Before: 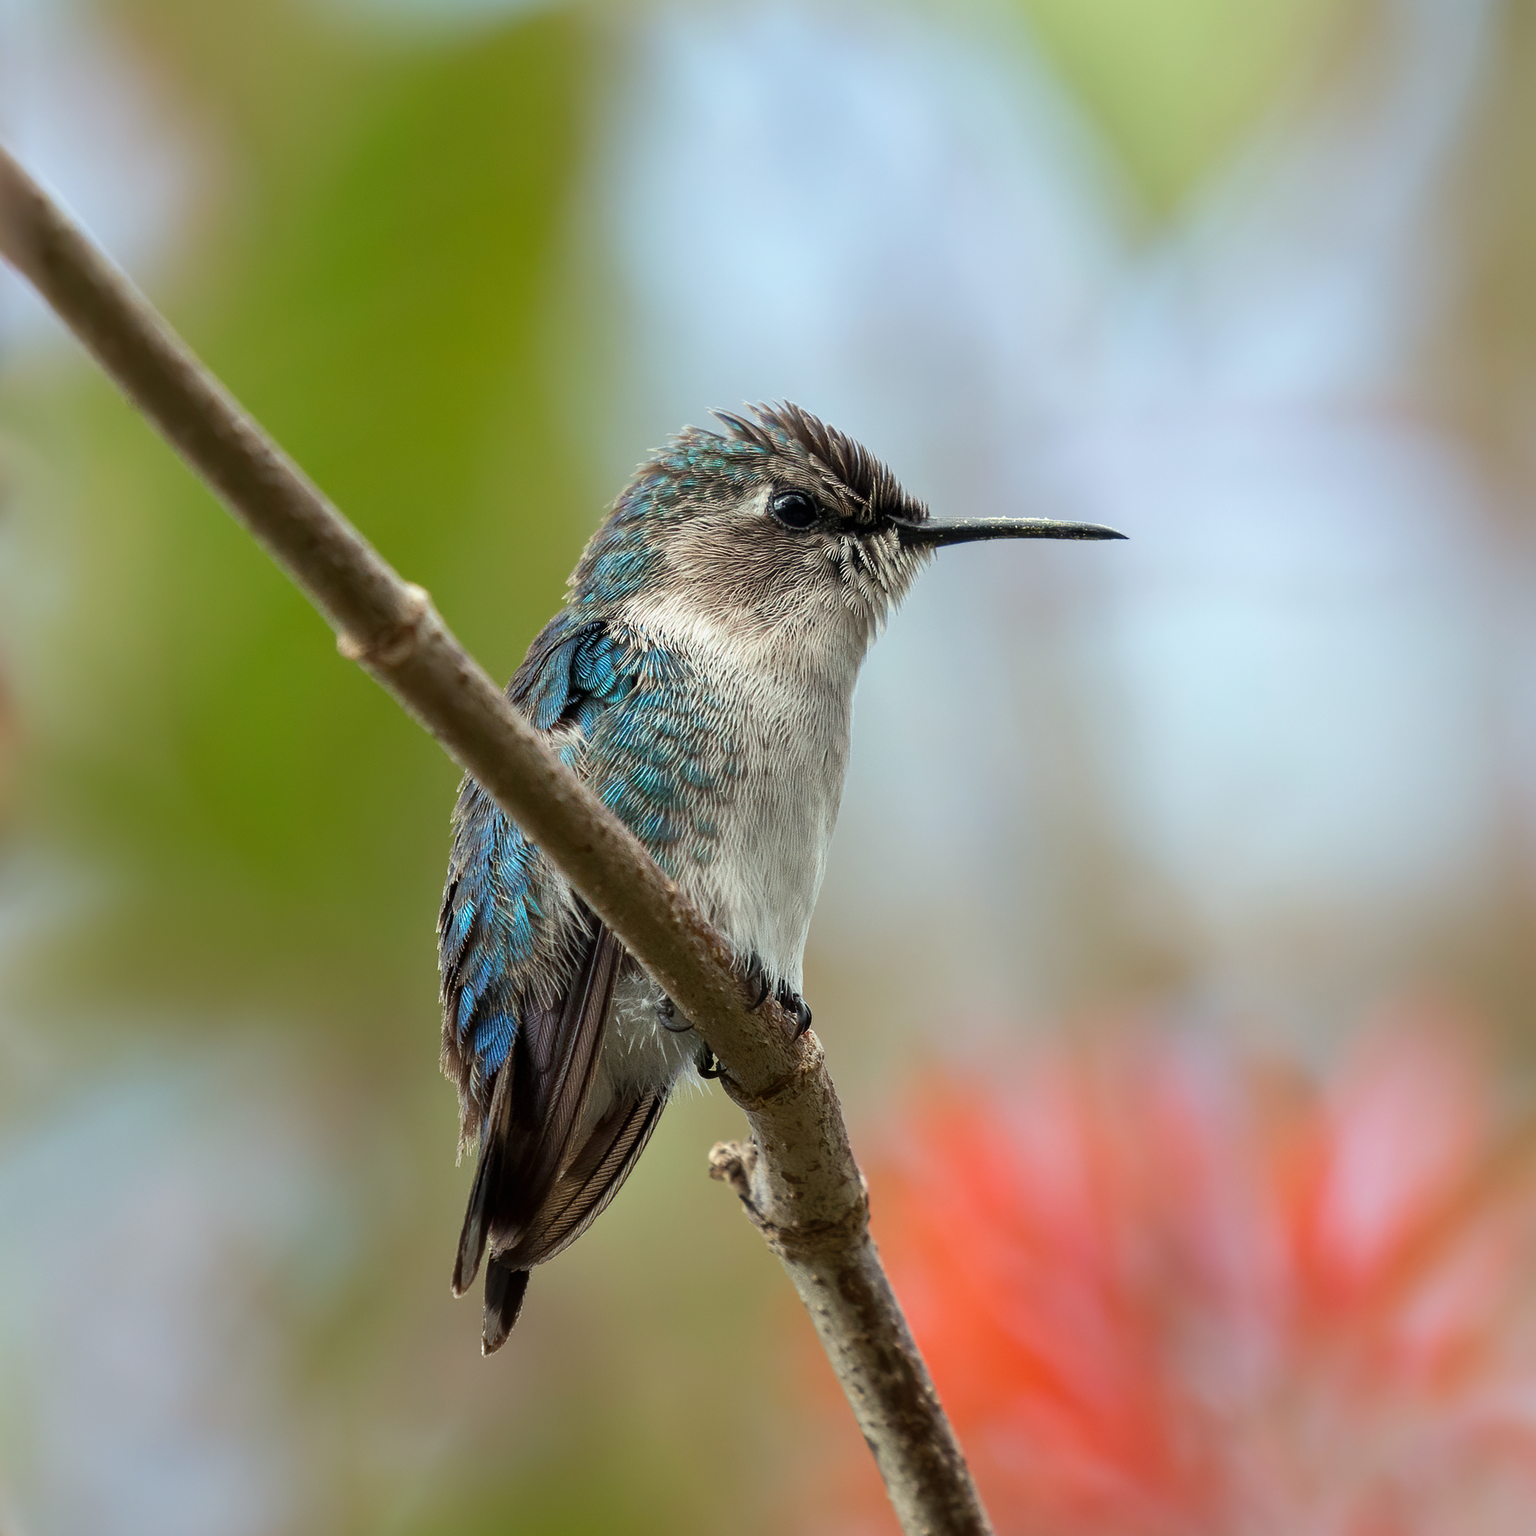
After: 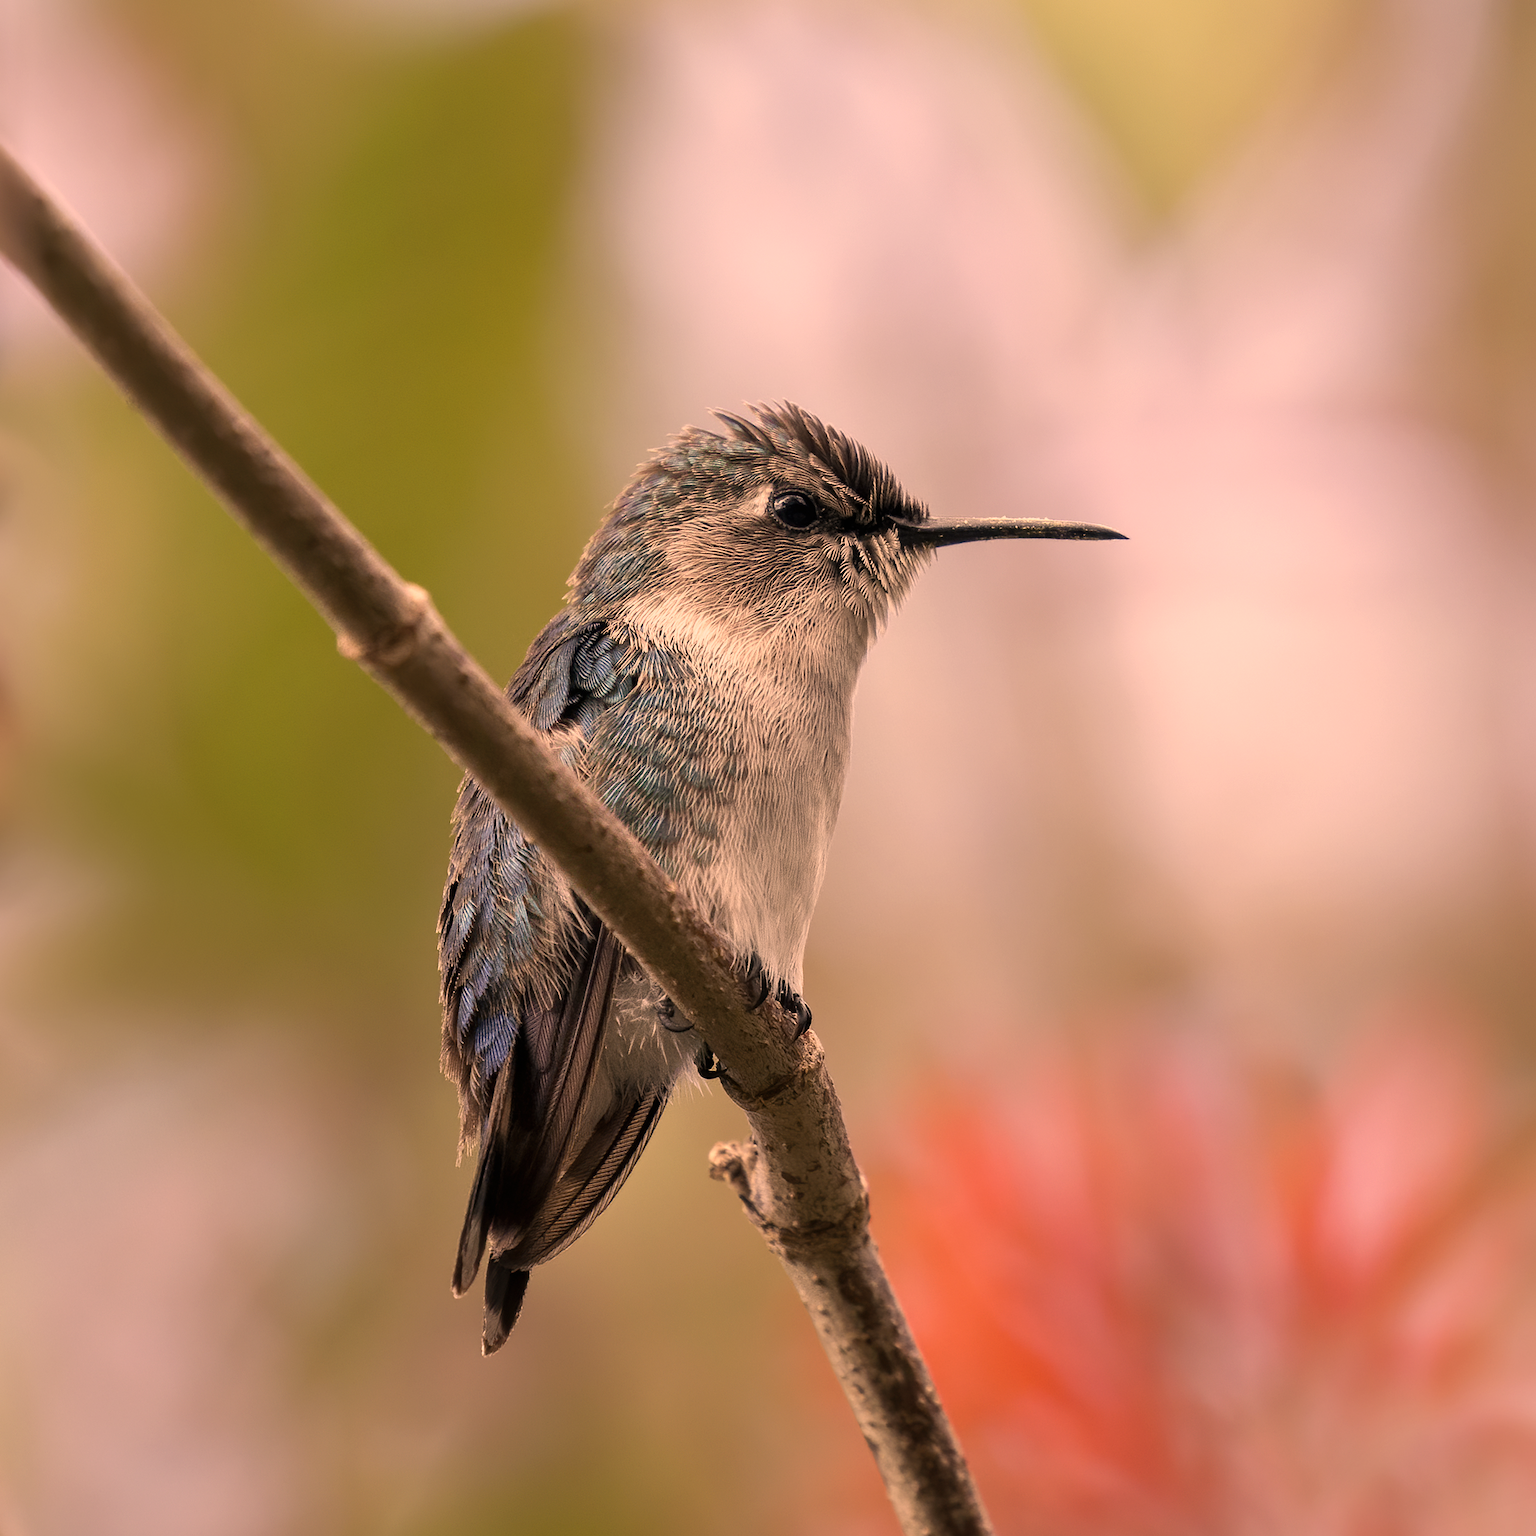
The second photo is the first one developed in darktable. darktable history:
color correction: highlights a* 39.99, highlights b* 39.68, saturation 0.685
